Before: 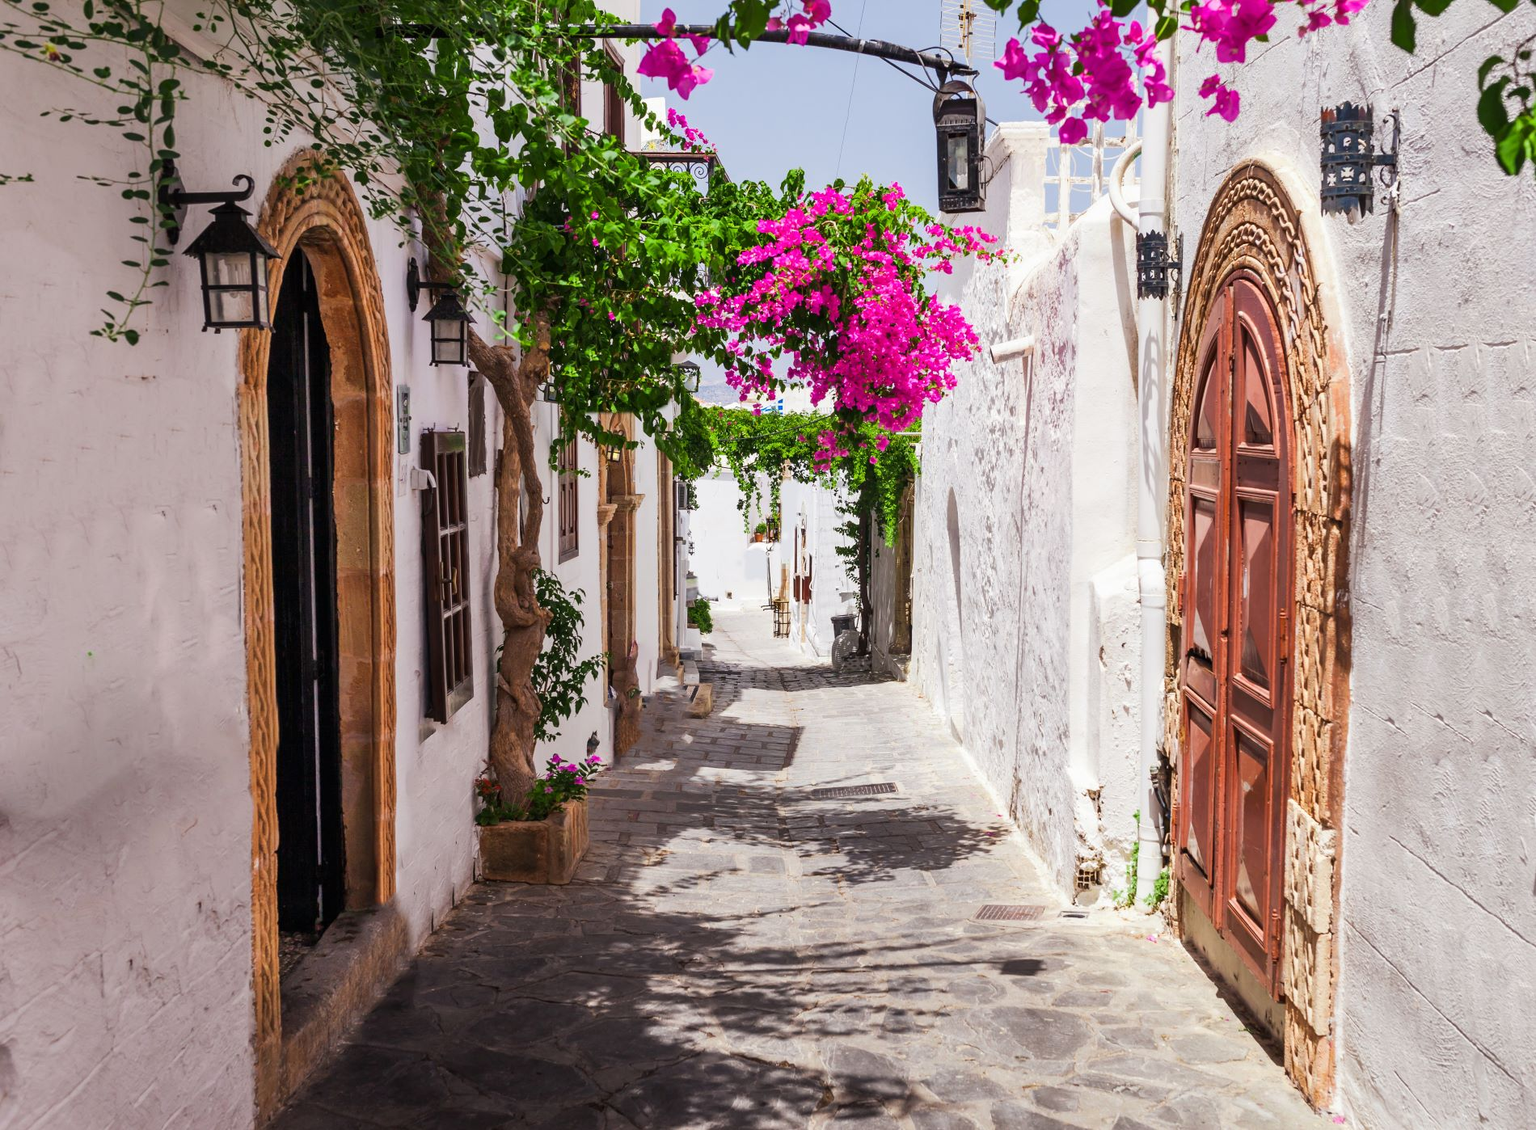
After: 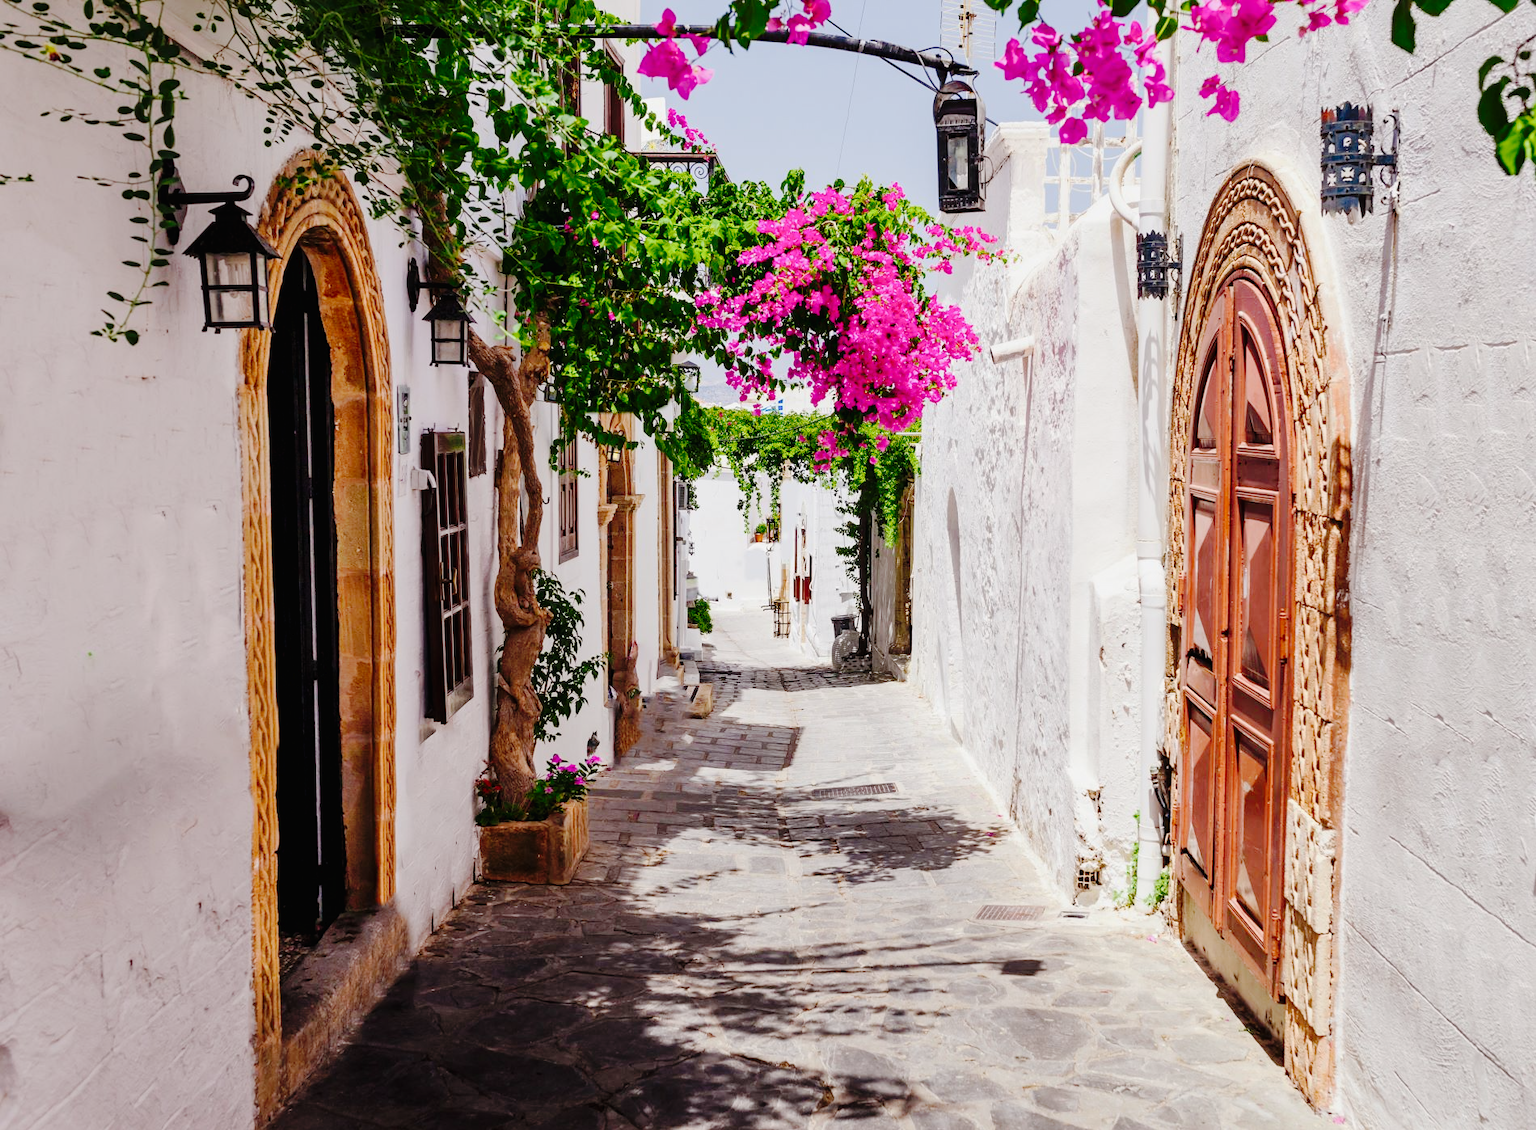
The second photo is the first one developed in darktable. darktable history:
exposure: exposure -0.177 EV, compensate highlight preservation false
tone curve: curves: ch0 [(0, 0) (0.003, 0.013) (0.011, 0.012) (0.025, 0.011) (0.044, 0.016) (0.069, 0.029) (0.1, 0.045) (0.136, 0.074) (0.177, 0.123) (0.224, 0.207) (0.277, 0.313) (0.335, 0.414) (0.399, 0.509) (0.468, 0.599) (0.543, 0.663) (0.623, 0.728) (0.709, 0.79) (0.801, 0.854) (0.898, 0.925) (1, 1)], preserve colors none
